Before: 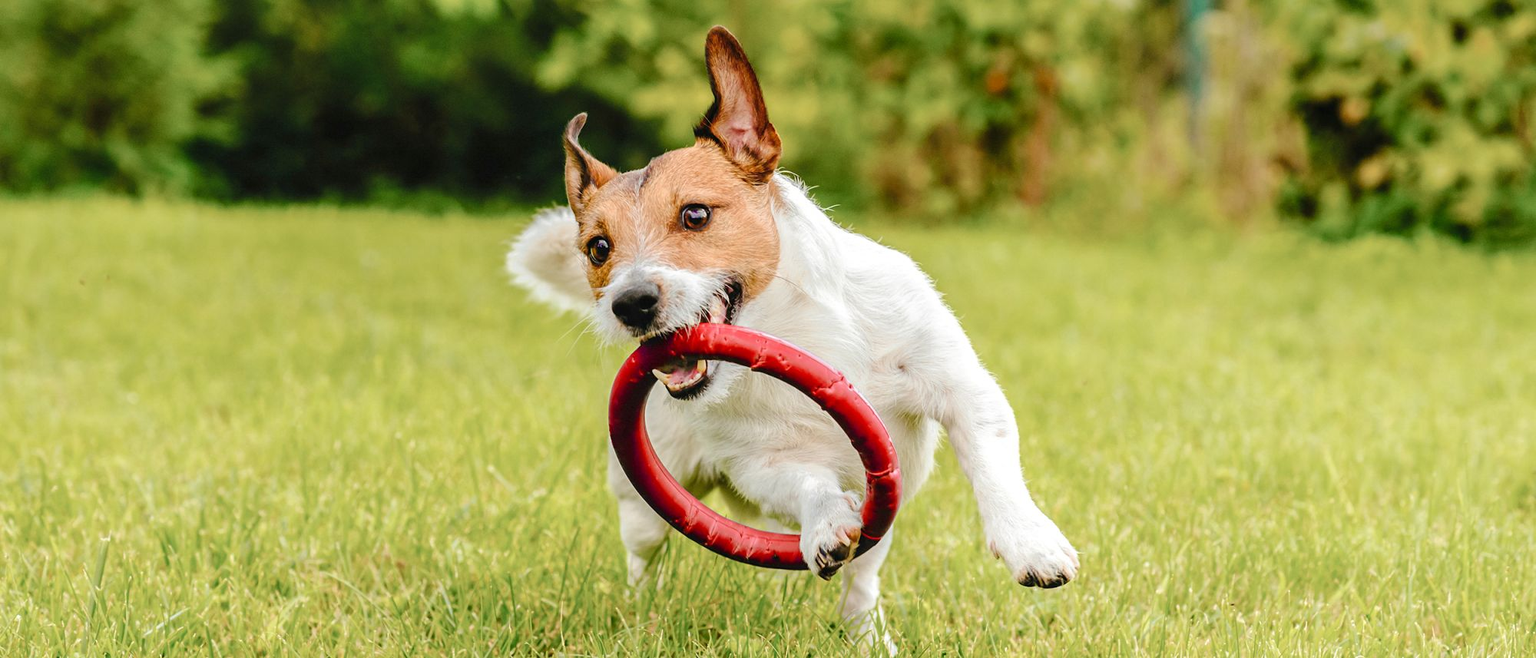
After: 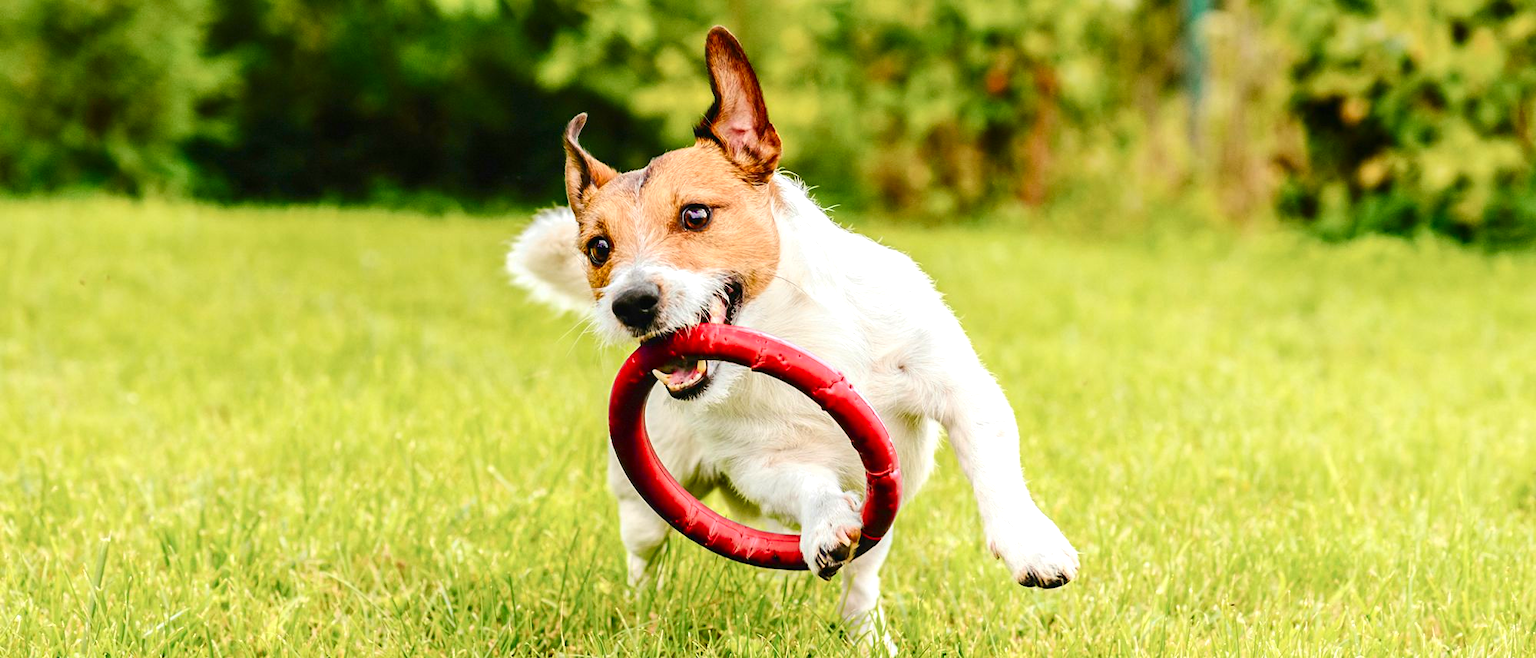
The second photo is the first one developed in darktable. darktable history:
exposure: exposure 0.336 EV, compensate exposure bias true, compensate highlight preservation false
contrast brightness saturation: contrast 0.135, brightness -0.052, saturation 0.164
